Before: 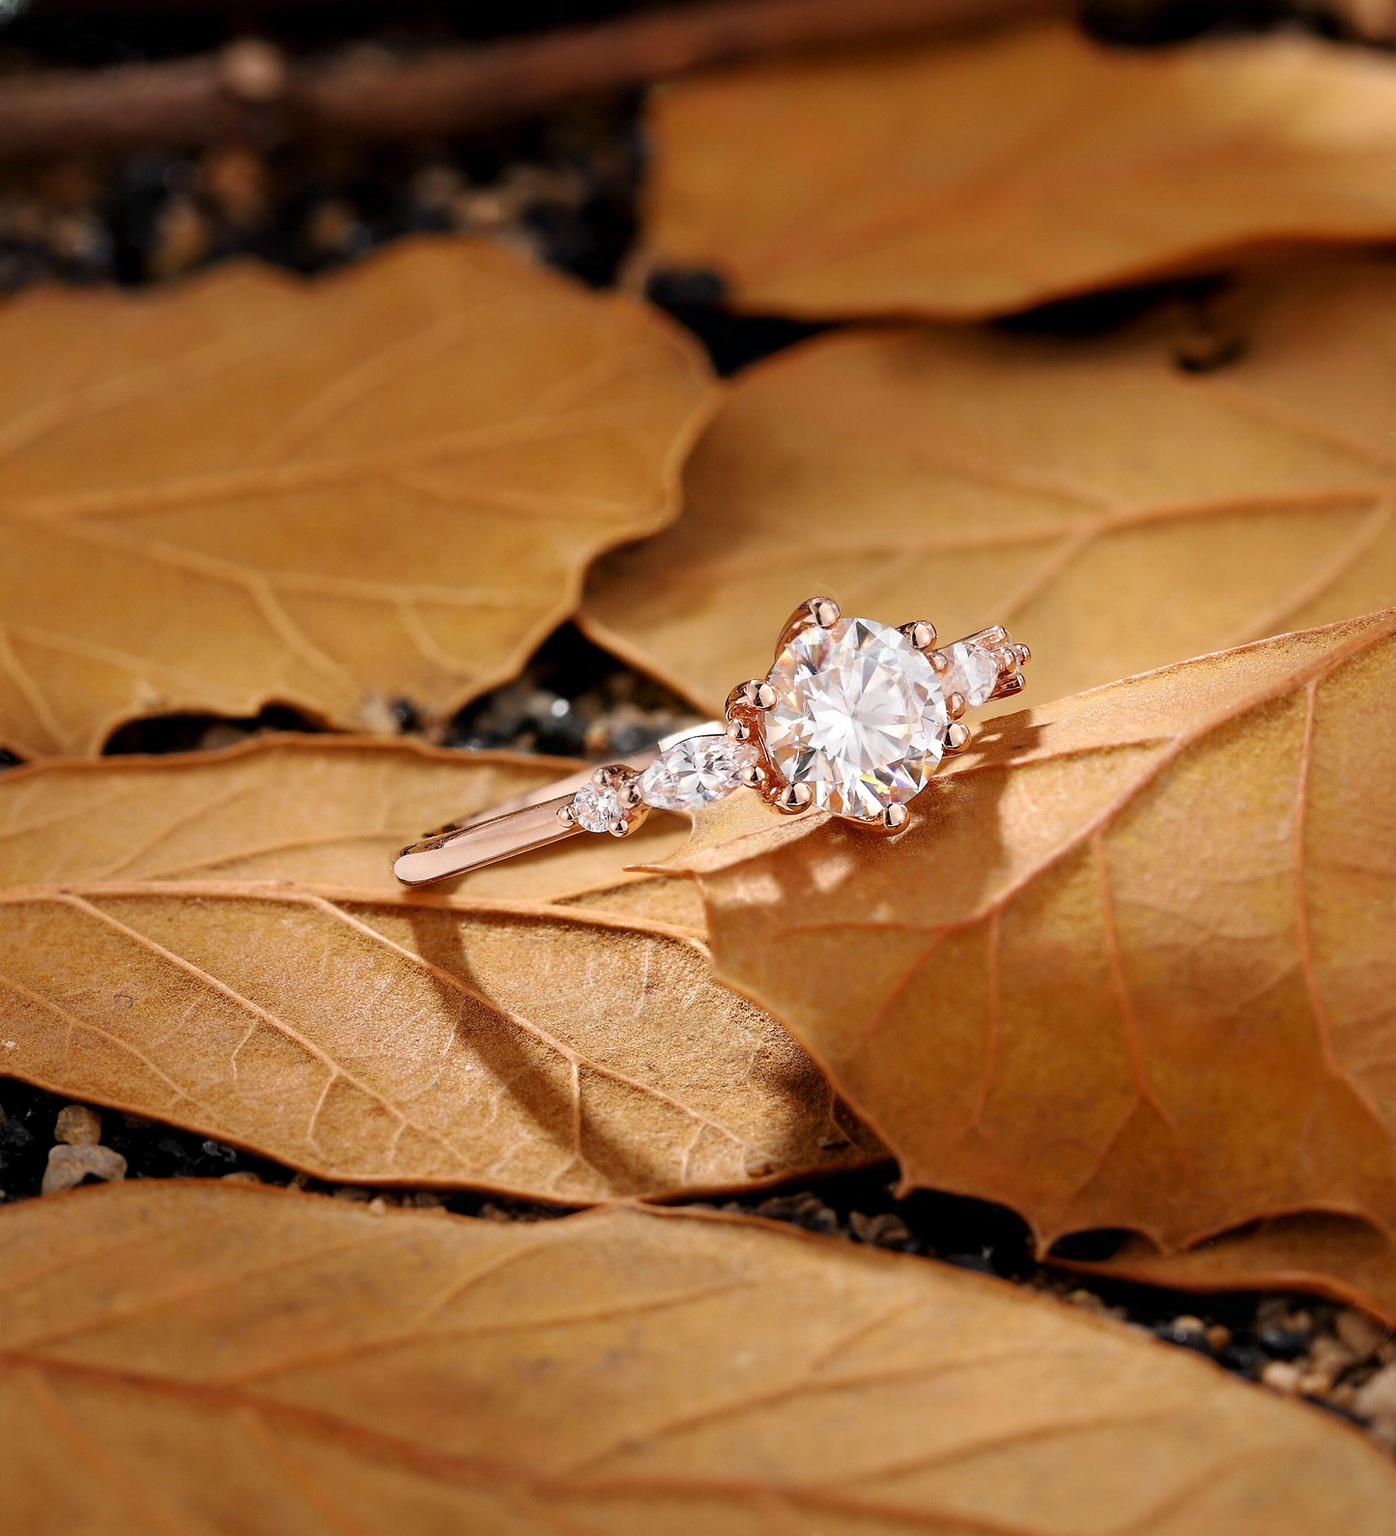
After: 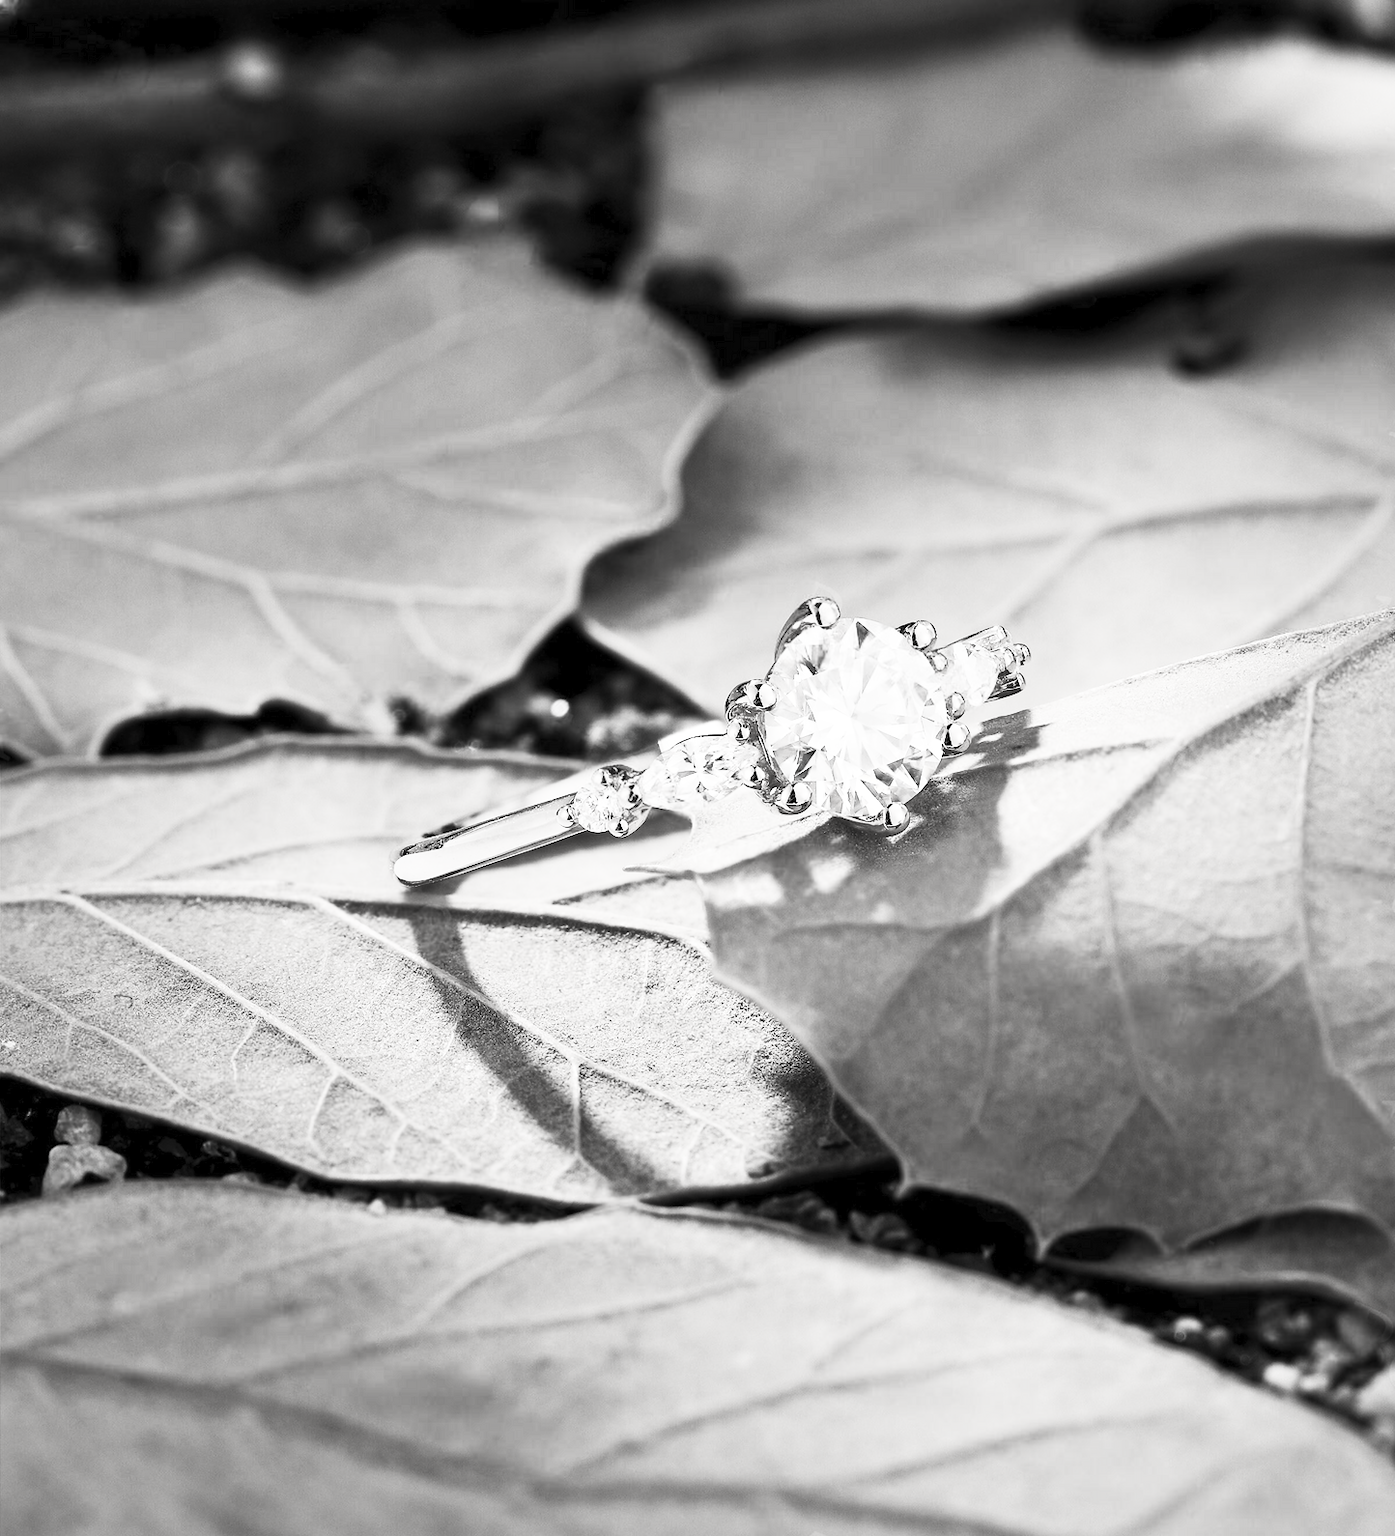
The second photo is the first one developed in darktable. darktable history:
contrast brightness saturation: contrast 0.539, brightness 0.457, saturation -0.988
